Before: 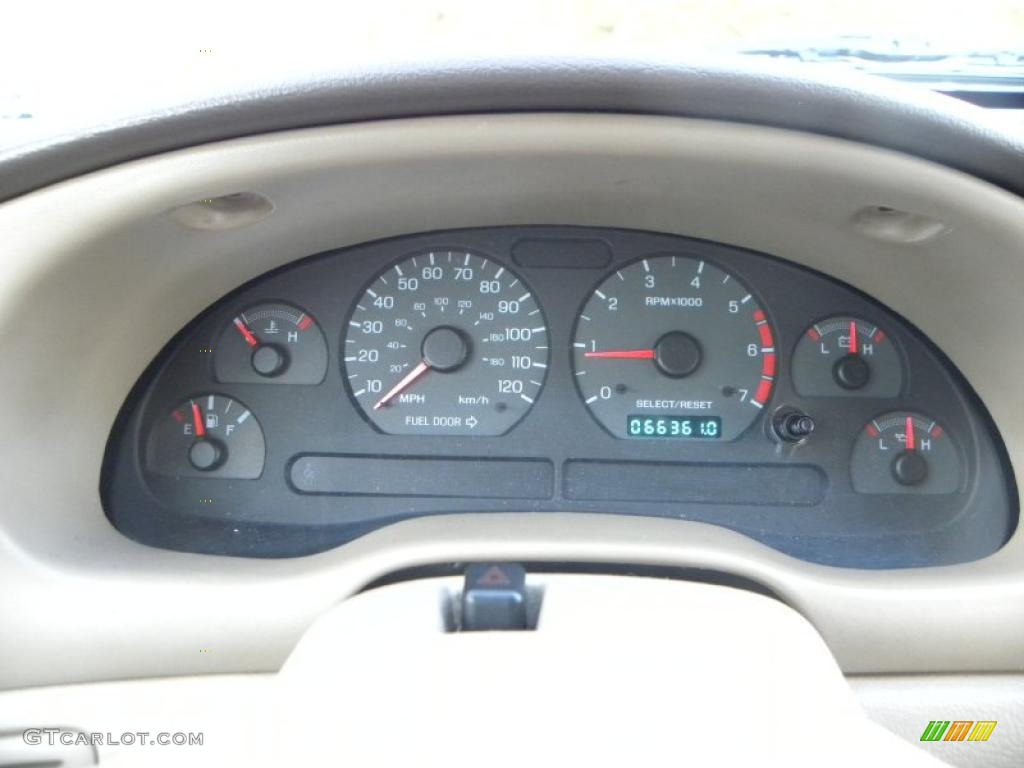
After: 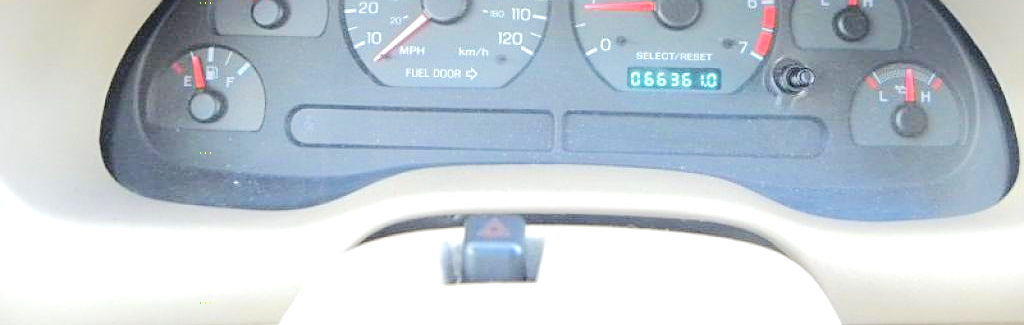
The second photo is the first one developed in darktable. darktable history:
tone equalizer: -7 EV 0.153 EV, -6 EV 0.566 EV, -5 EV 1.16 EV, -4 EV 1.36 EV, -3 EV 1.14 EV, -2 EV 0.6 EV, -1 EV 0.152 EV, edges refinement/feathering 500, mask exposure compensation -1.57 EV, preserve details no
exposure: exposure 0.202 EV, compensate highlight preservation false
sharpen: amount 0.498
crop: top 45.397%, bottom 12.263%
